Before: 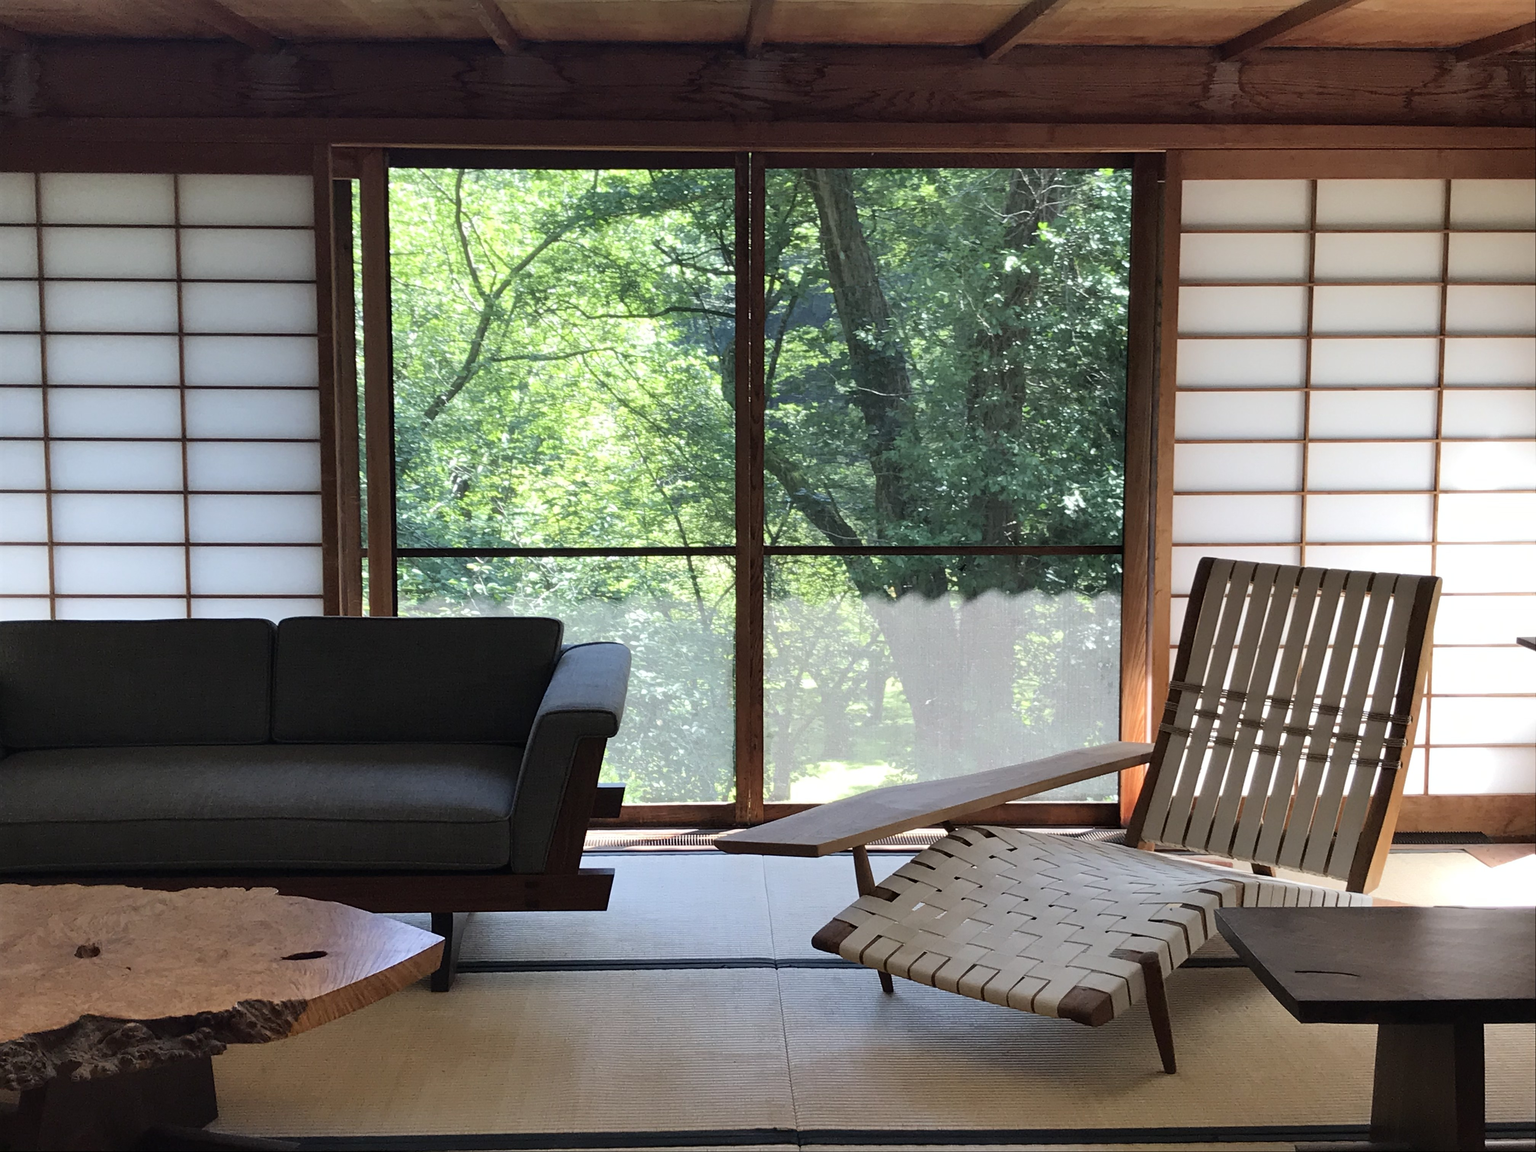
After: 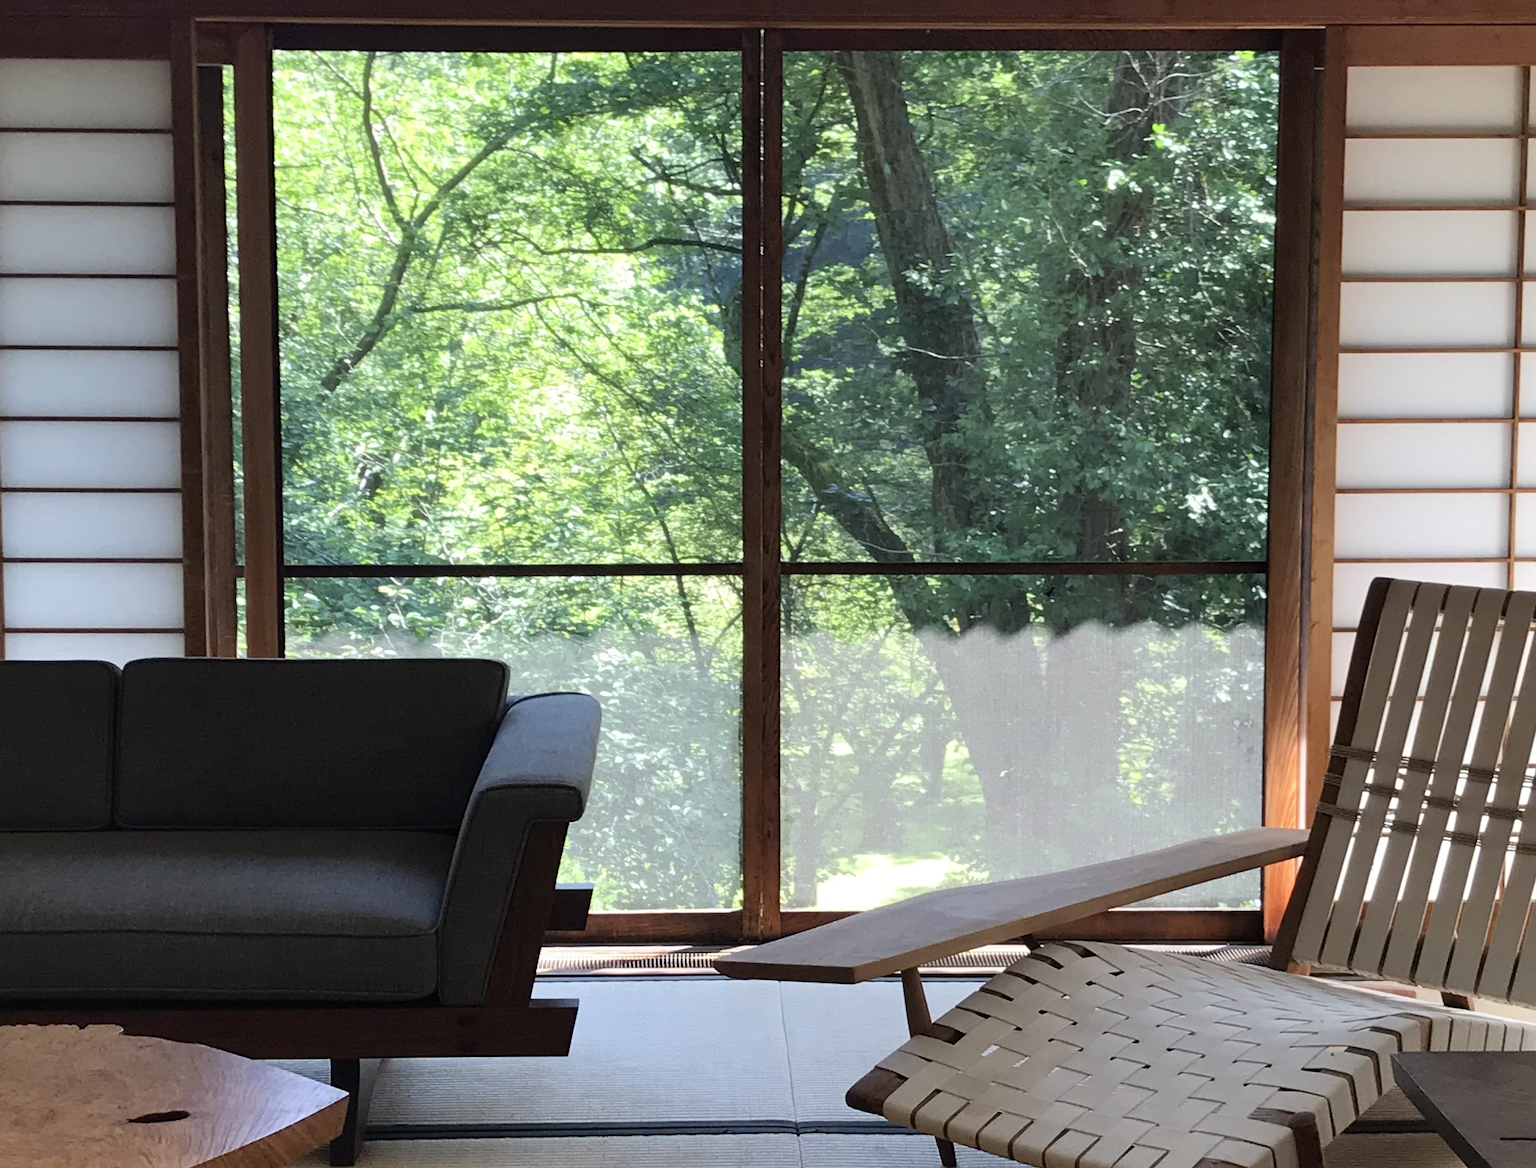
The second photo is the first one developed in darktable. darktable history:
crop and rotate: left 12.212%, top 11.388%, right 13.933%, bottom 13.72%
